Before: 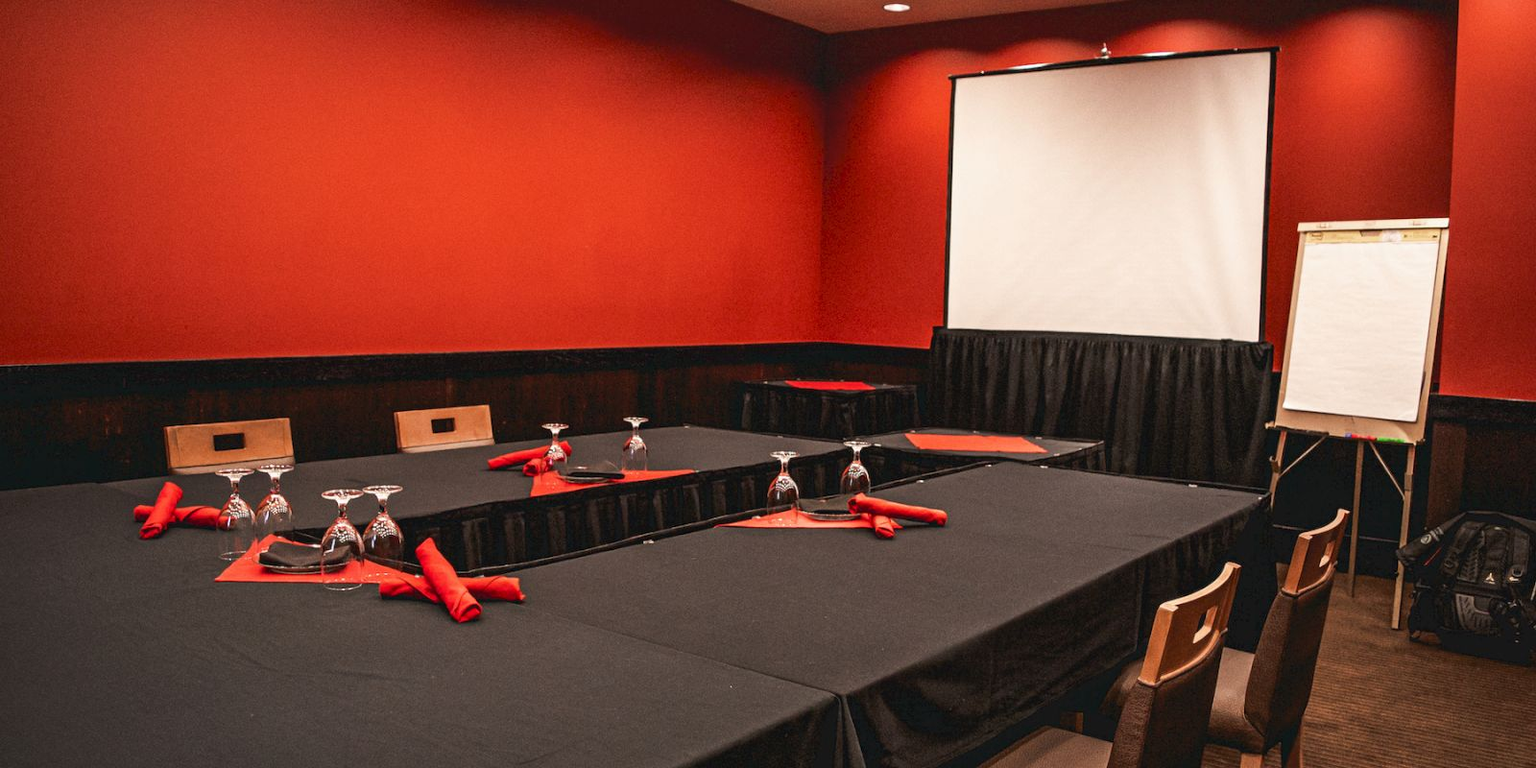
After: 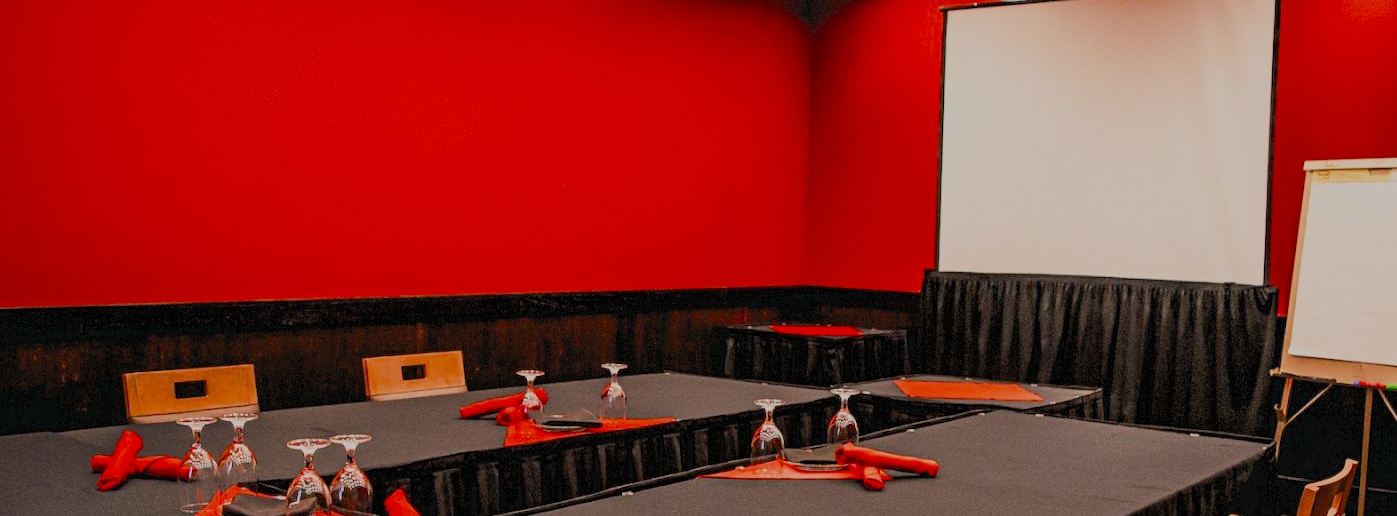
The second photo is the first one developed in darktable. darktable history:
crop: left 3.015%, top 8.969%, right 9.647%, bottom 26.457%
filmic rgb: white relative exposure 8 EV, threshold 3 EV, hardness 2.44, latitude 10.07%, contrast 0.72, highlights saturation mix 10%, shadows ↔ highlights balance 1.38%, color science v4 (2020), enable highlight reconstruction true
exposure: black level correction 0.003, exposure 0.383 EV, compensate highlight preservation false
